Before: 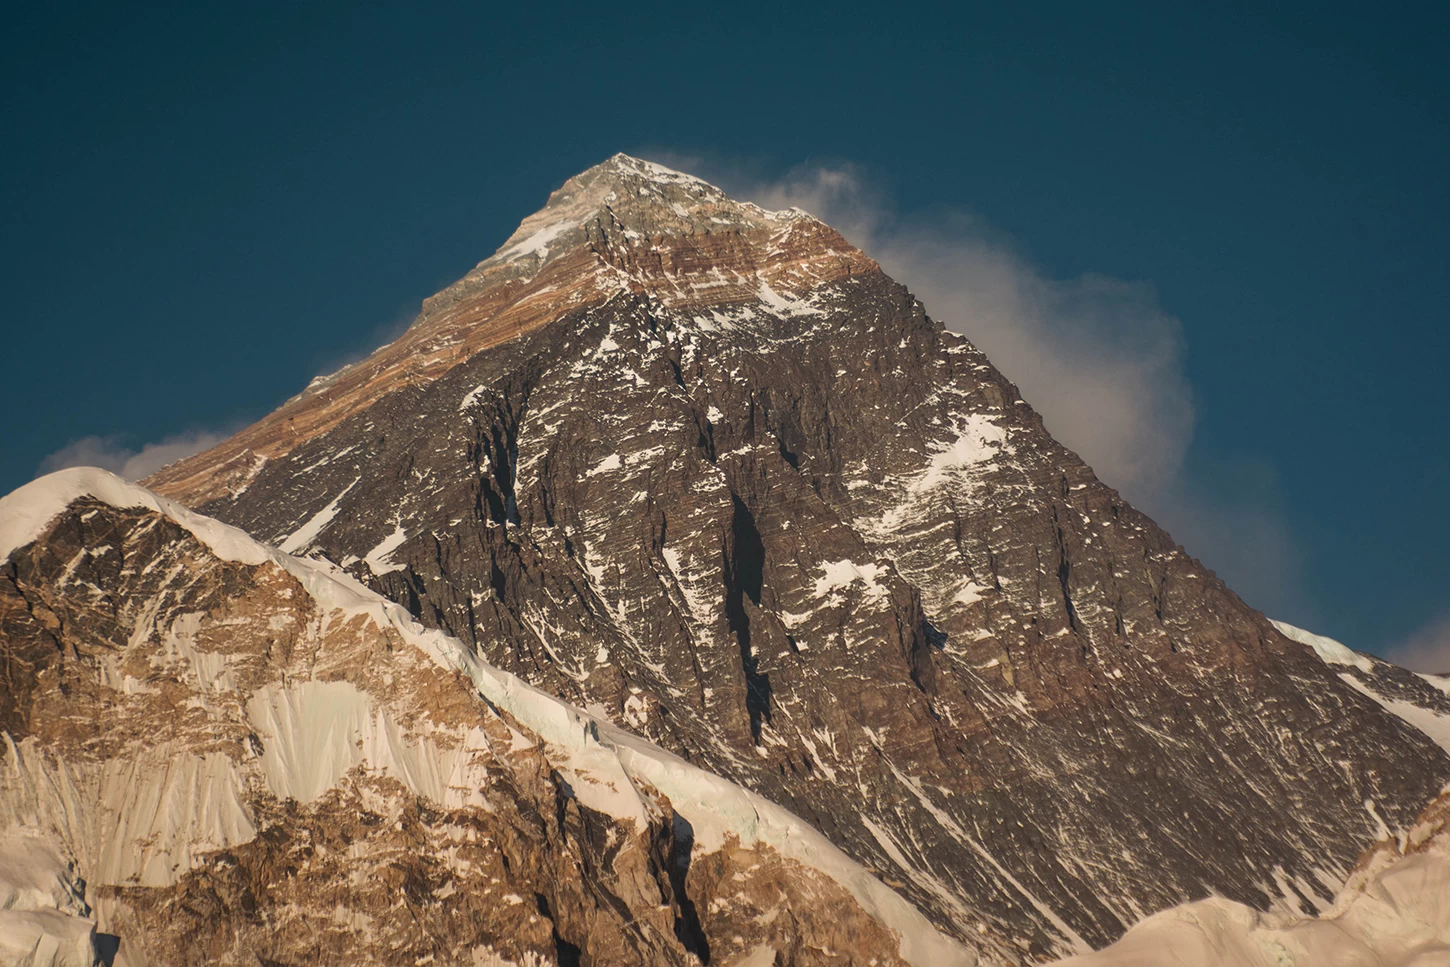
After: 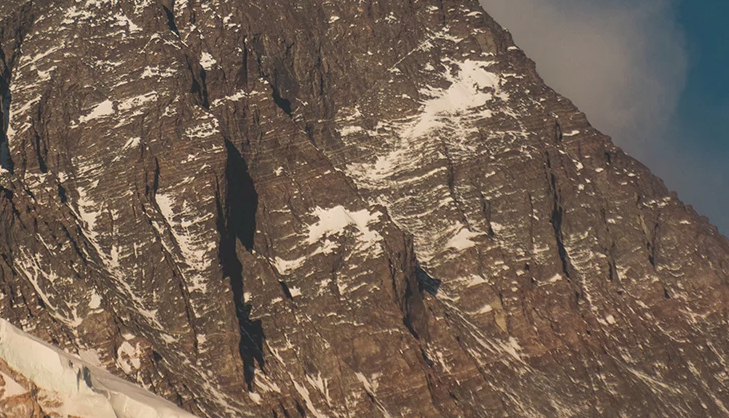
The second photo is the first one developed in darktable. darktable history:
shadows and highlights: low approximation 0.01, soften with gaussian
white balance: red 1.009, blue 0.985
exposure: compensate highlight preservation false
contrast equalizer: octaves 7, y [[0.6 ×6], [0.55 ×6], [0 ×6], [0 ×6], [0 ×6]], mix -0.3
crop: left 35.03%, top 36.625%, right 14.663%, bottom 20.057%
